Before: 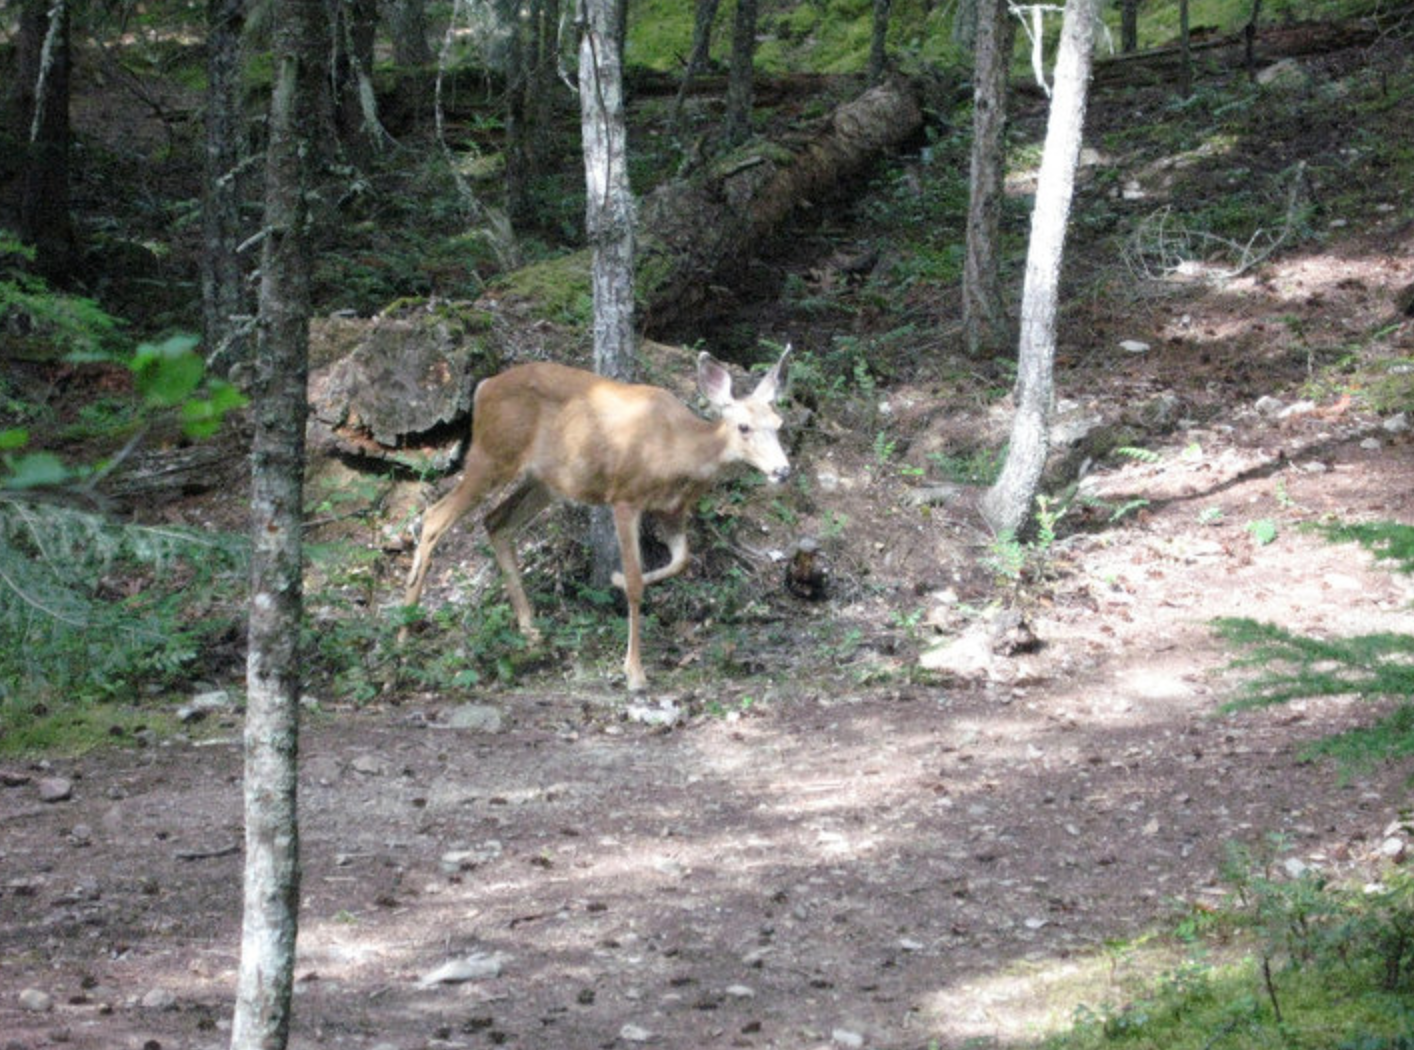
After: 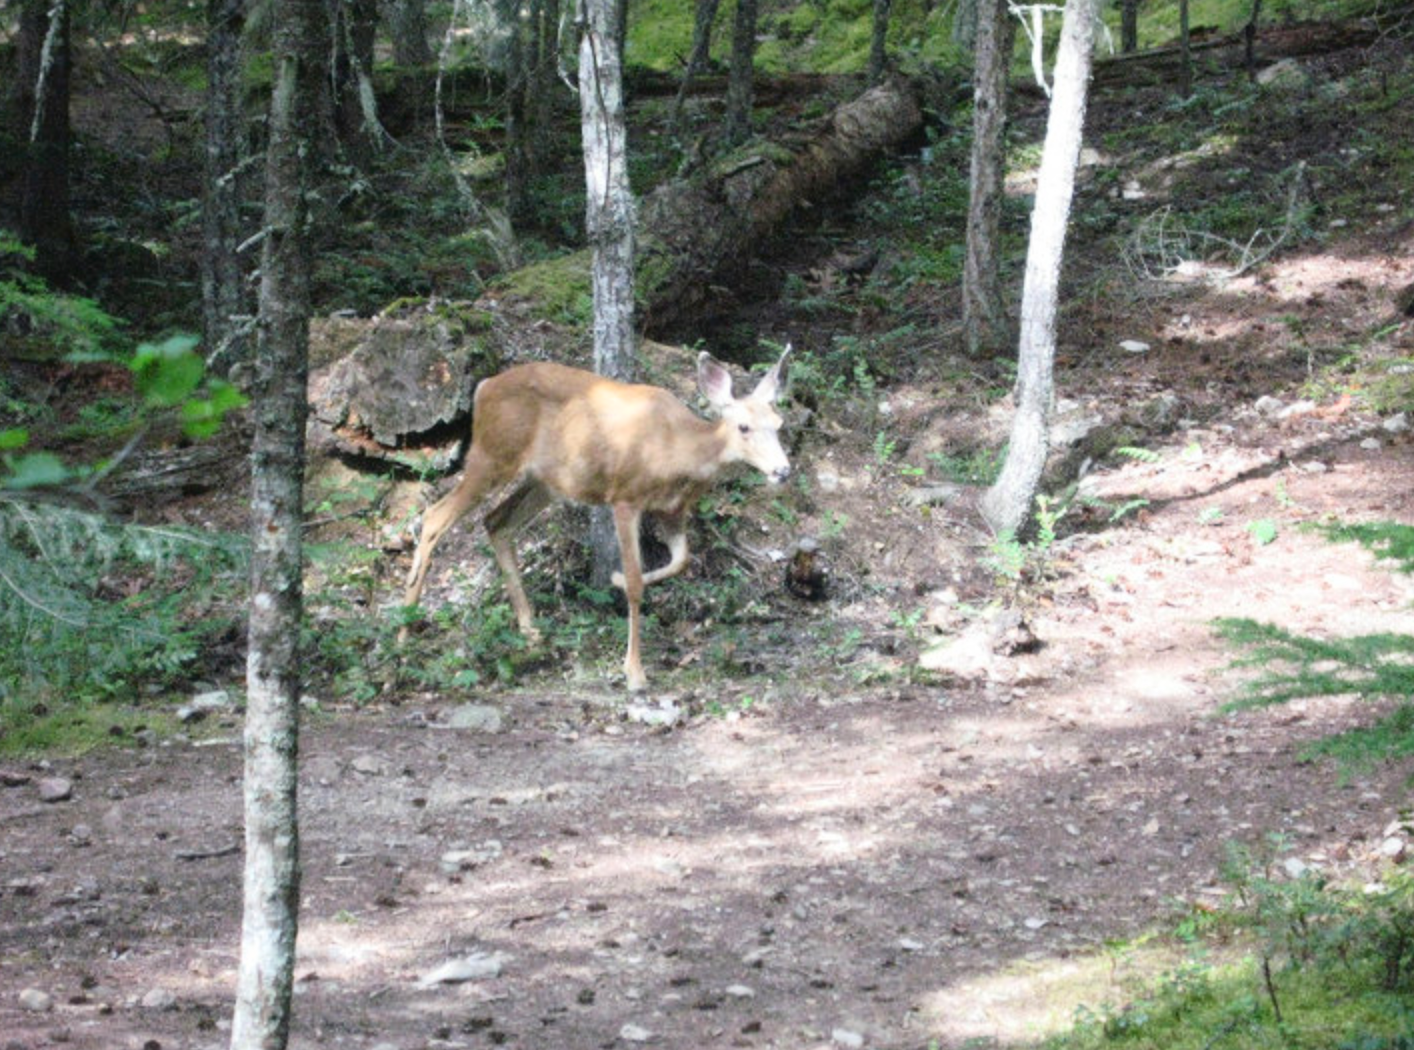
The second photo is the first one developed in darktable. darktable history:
tone curve: curves: ch0 [(0, 0.028) (0.138, 0.156) (0.468, 0.516) (0.754, 0.823) (1, 1)], color space Lab, linked channels, preserve colors none
